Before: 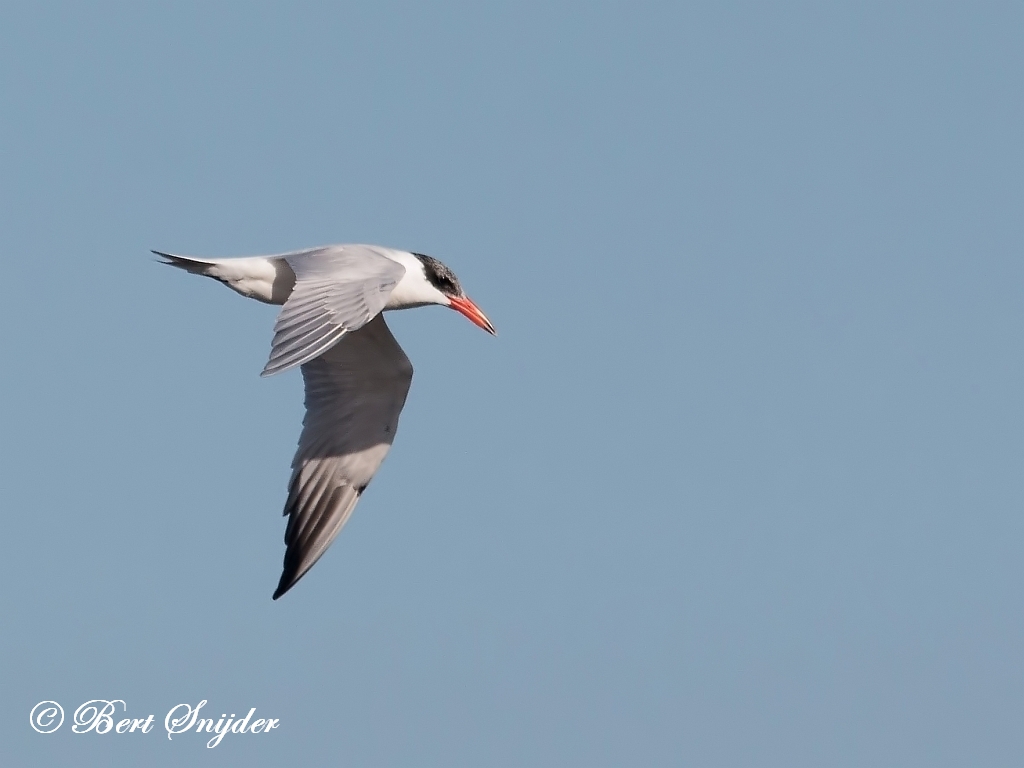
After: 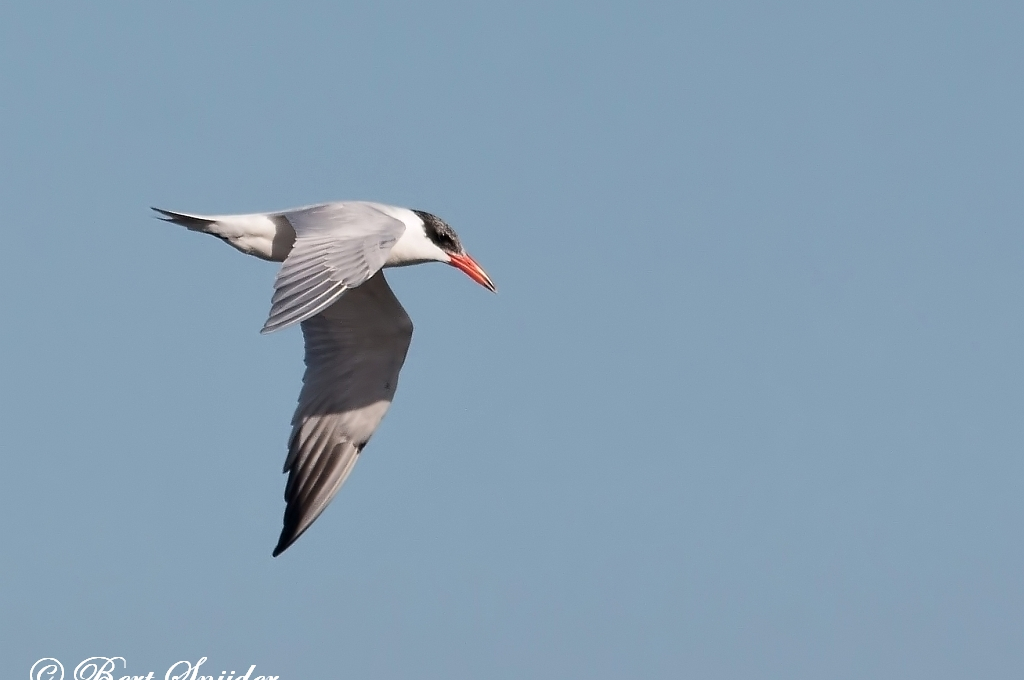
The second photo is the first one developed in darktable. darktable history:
crop and rotate: top 5.6%, bottom 5.778%
local contrast: mode bilateral grid, contrast 20, coarseness 51, detail 120%, midtone range 0.2
